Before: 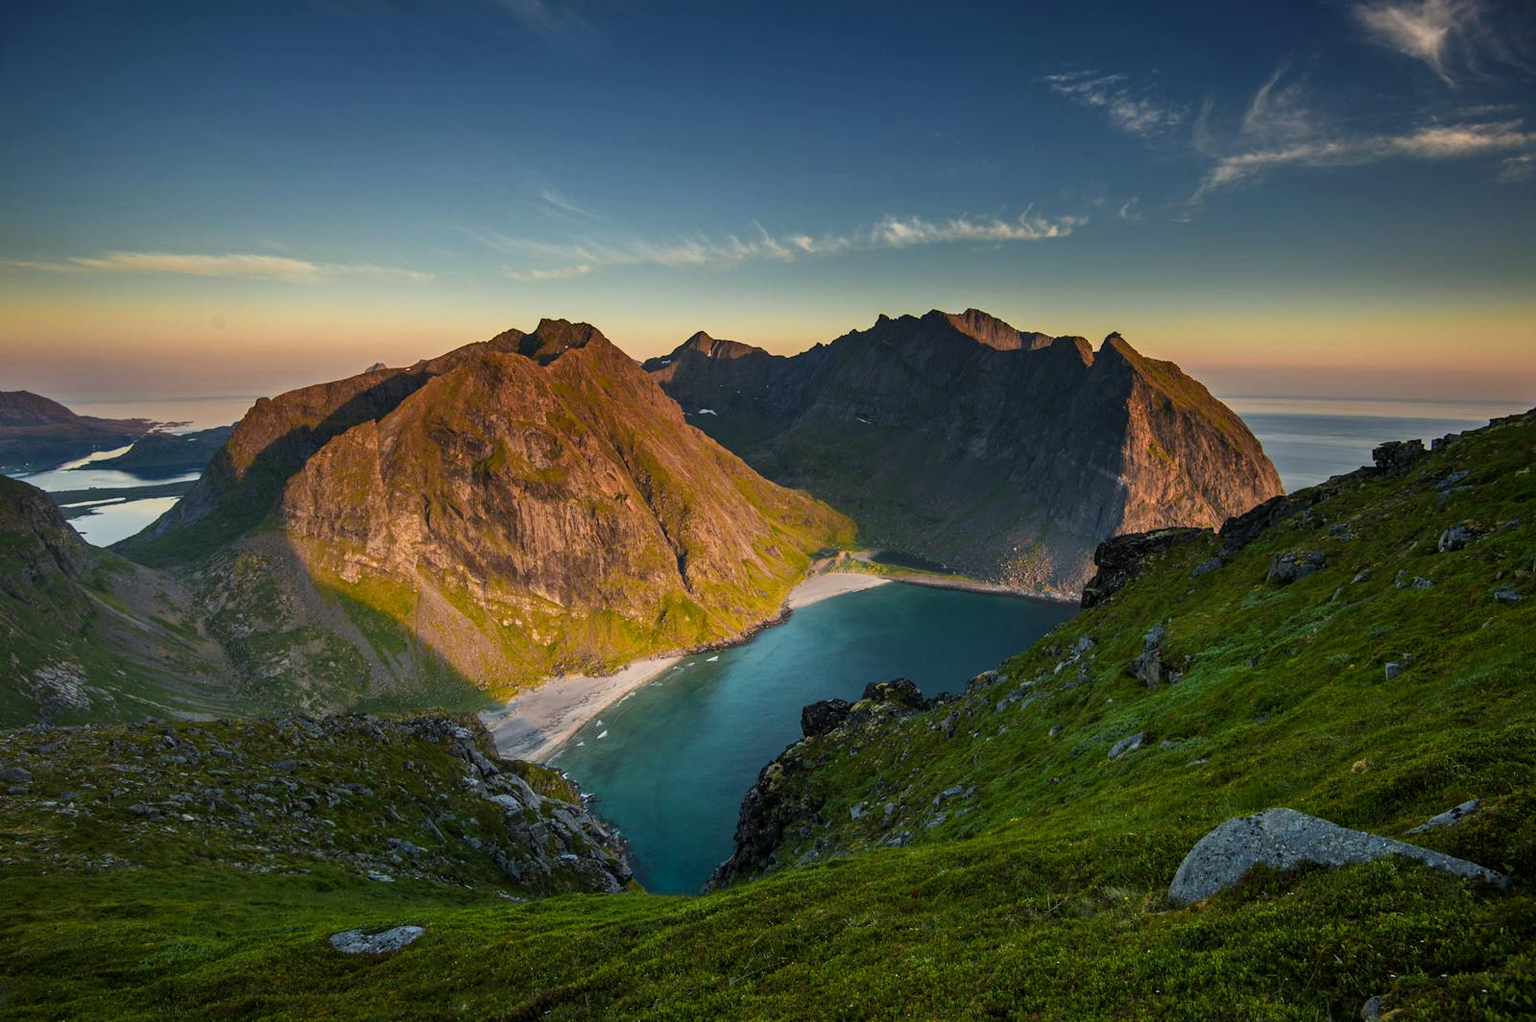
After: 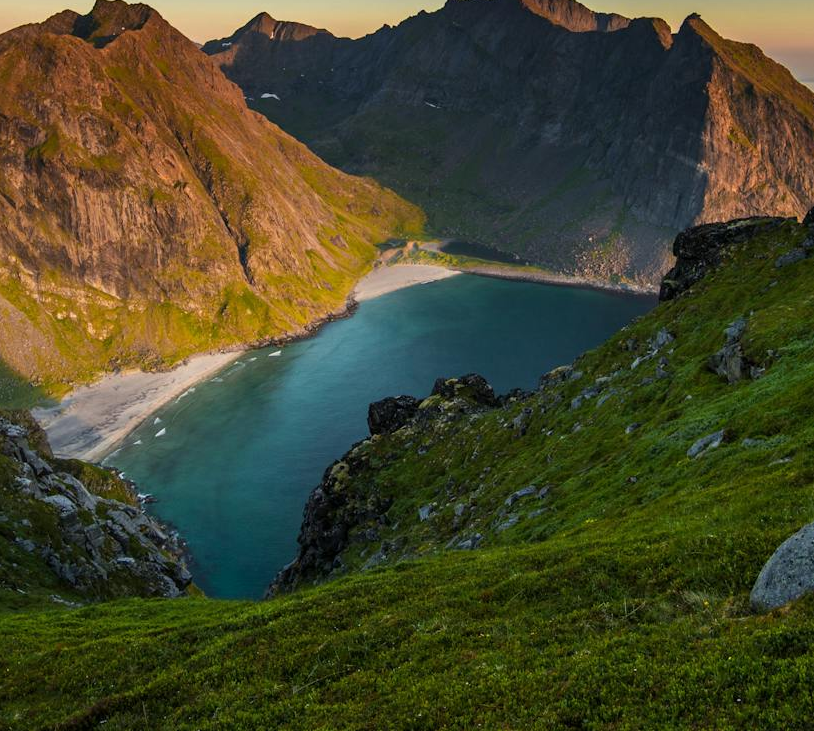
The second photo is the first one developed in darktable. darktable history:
crop and rotate: left 29.276%, top 31.316%, right 19.816%
